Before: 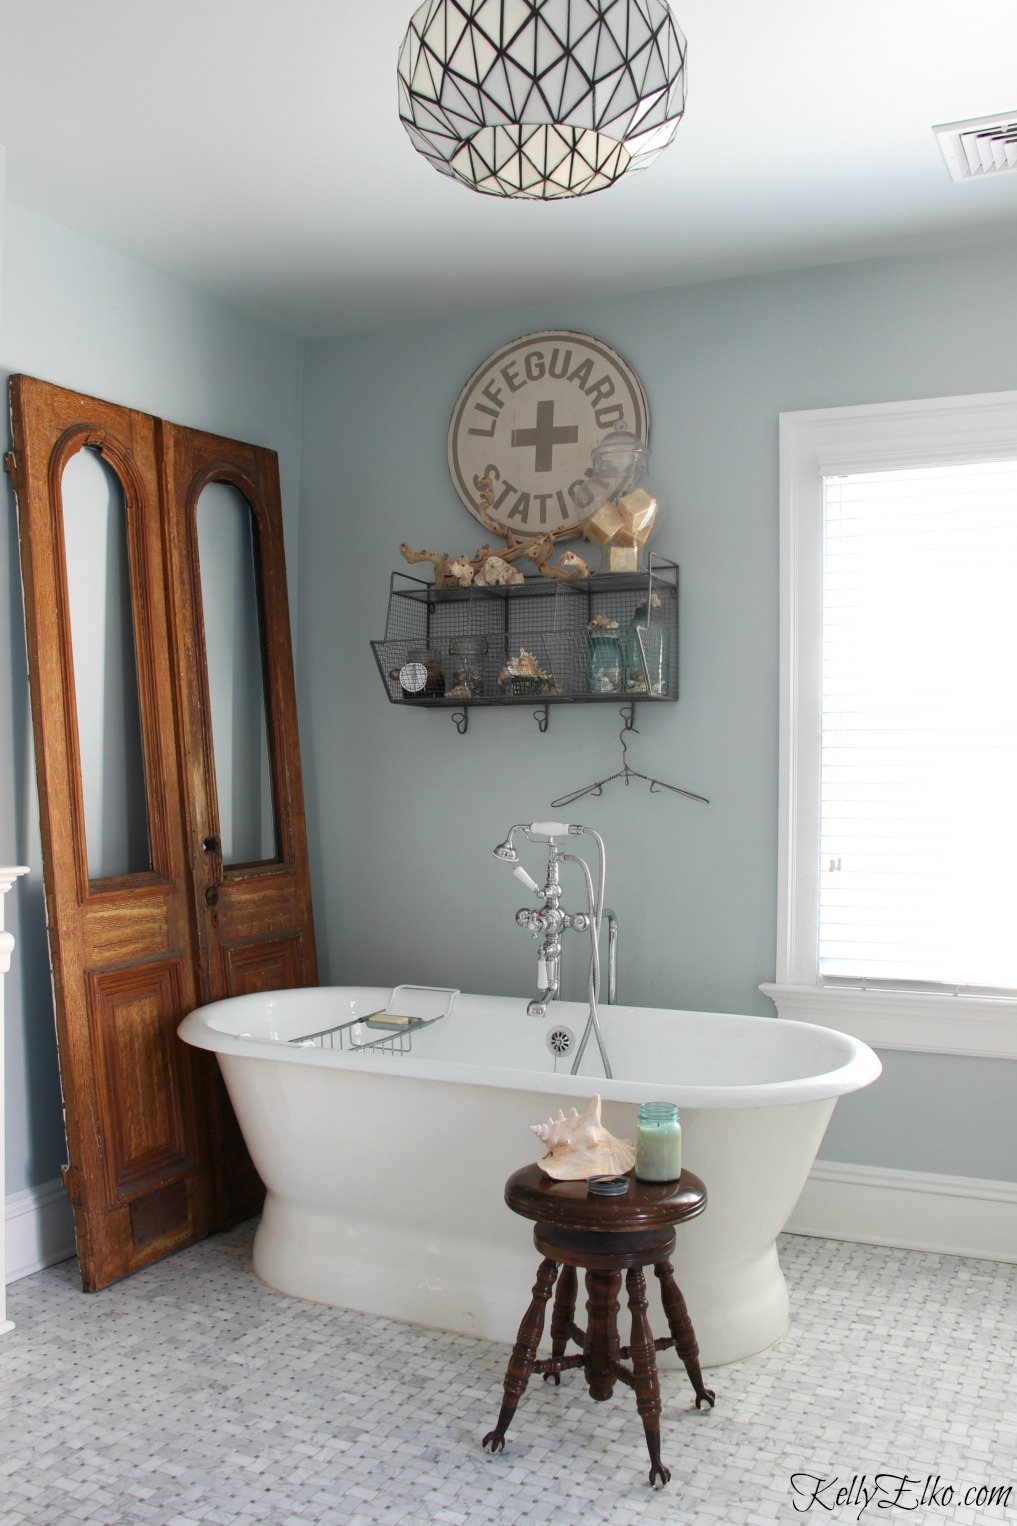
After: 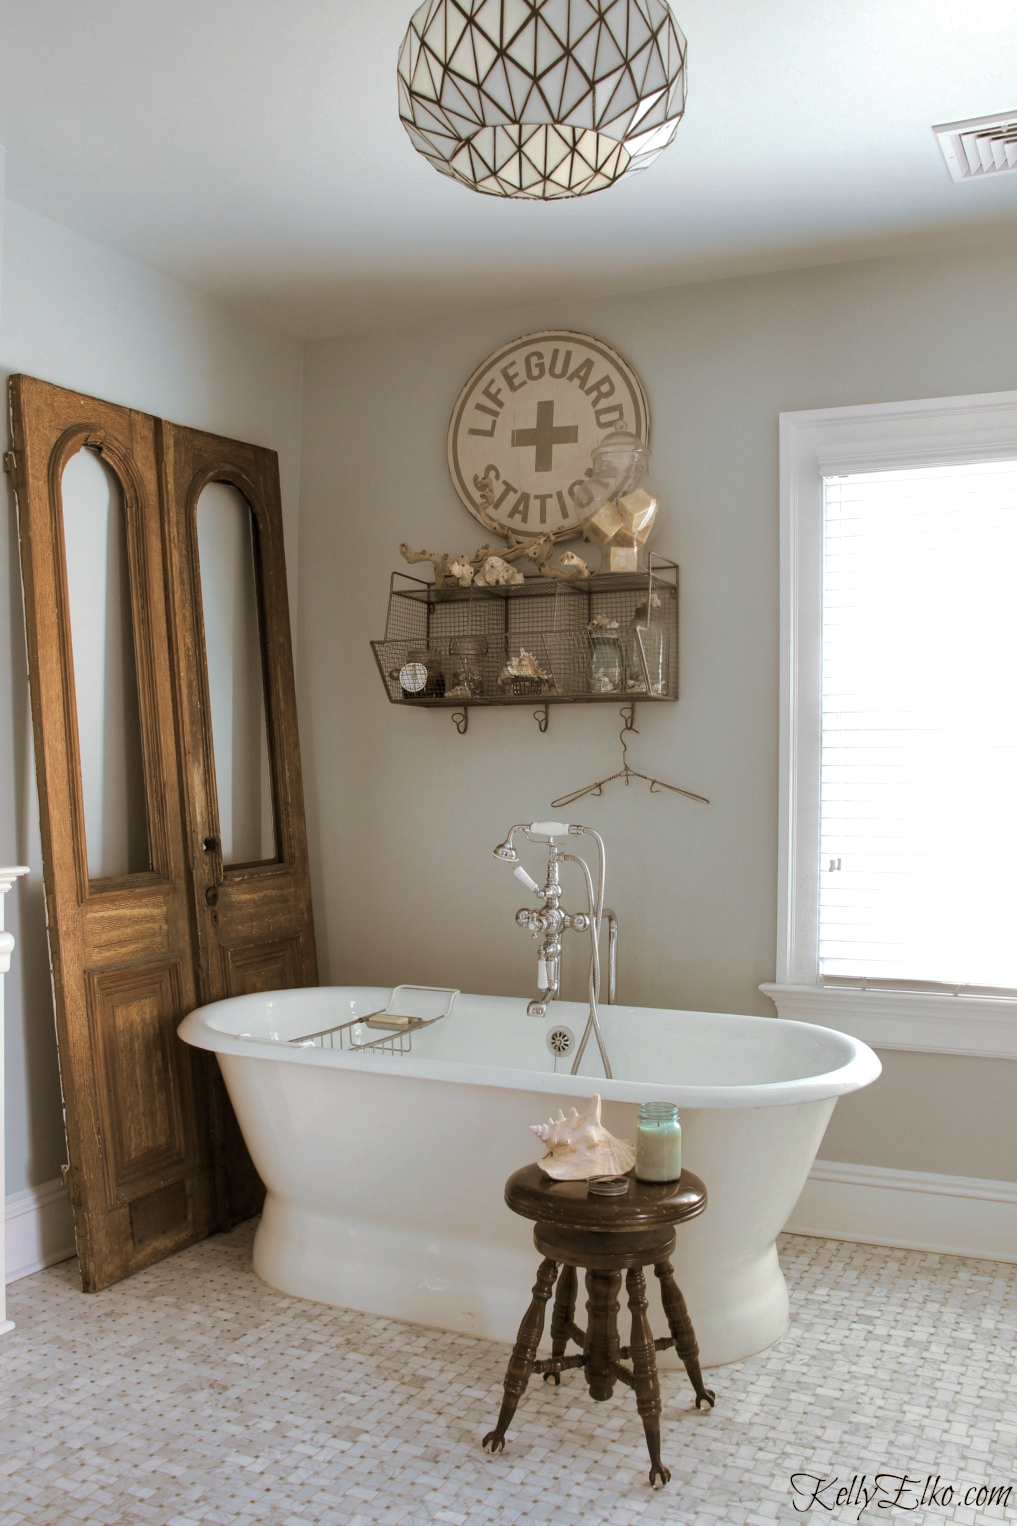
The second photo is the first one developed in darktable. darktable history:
split-toning: shadows › hue 37.98°, highlights › hue 185.58°, balance -55.261
shadows and highlights: shadows 30
local contrast: highlights 100%, shadows 100%, detail 120%, midtone range 0.2
